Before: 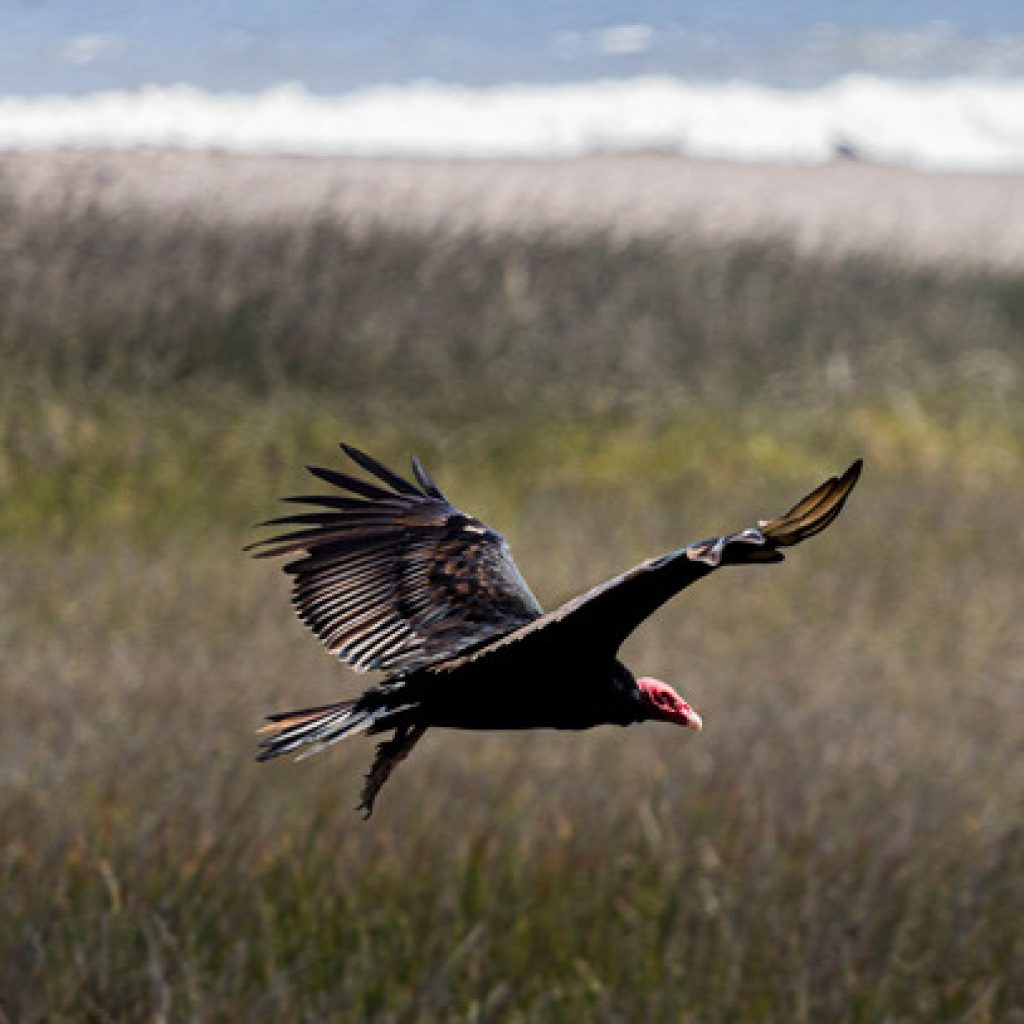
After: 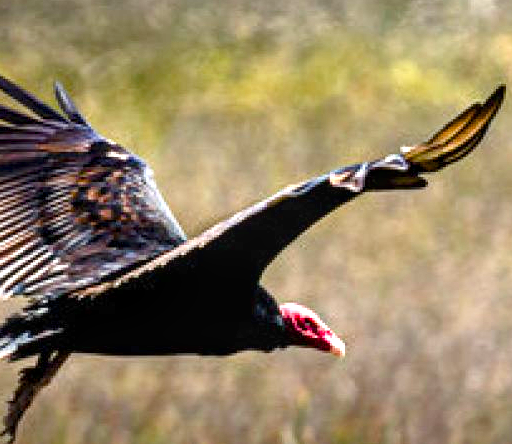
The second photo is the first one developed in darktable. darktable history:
crop: left 34.958%, top 36.586%, right 15.028%, bottom 20.015%
contrast brightness saturation: contrast 0.076, saturation 0.02
exposure: black level correction 0, exposure 1.277 EV, compensate highlight preservation false
color balance rgb: perceptual saturation grading › global saturation 34.924%, perceptual saturation grading › highlights -25.675%, perceptual saturation grading › shadows 49.448%
local contrast: detail 130%
